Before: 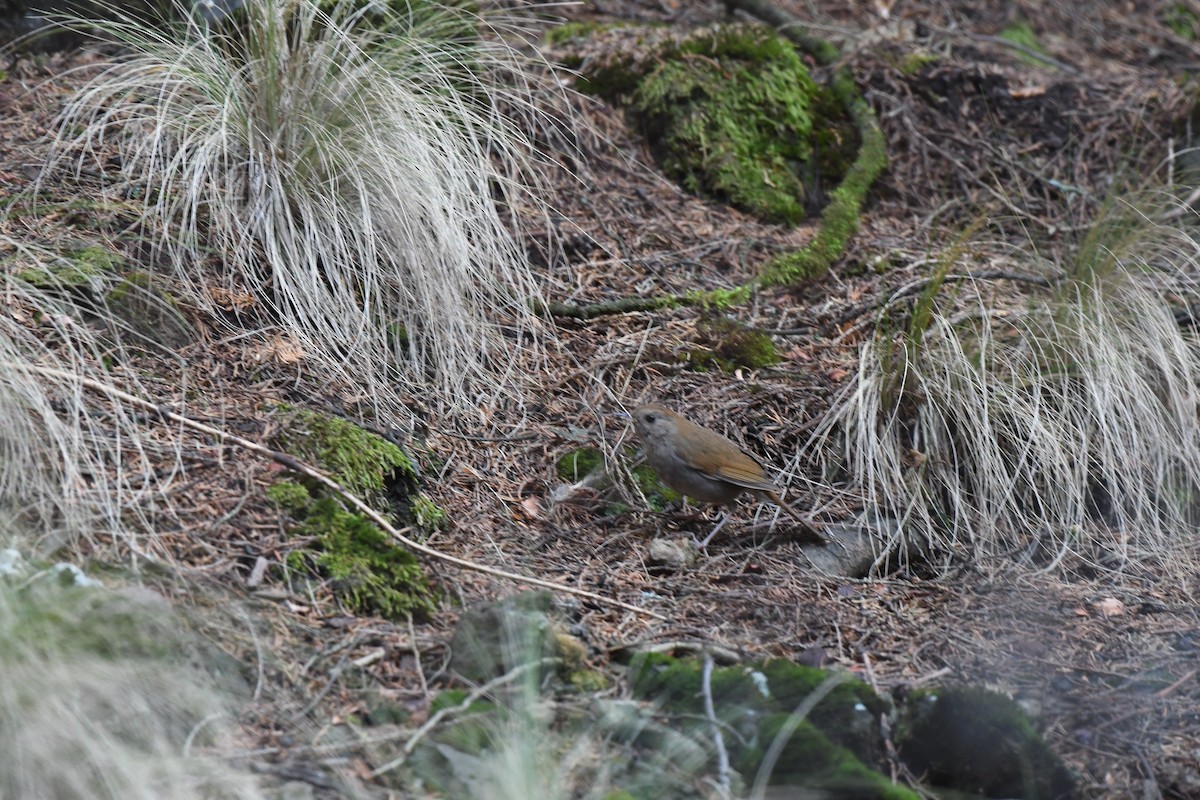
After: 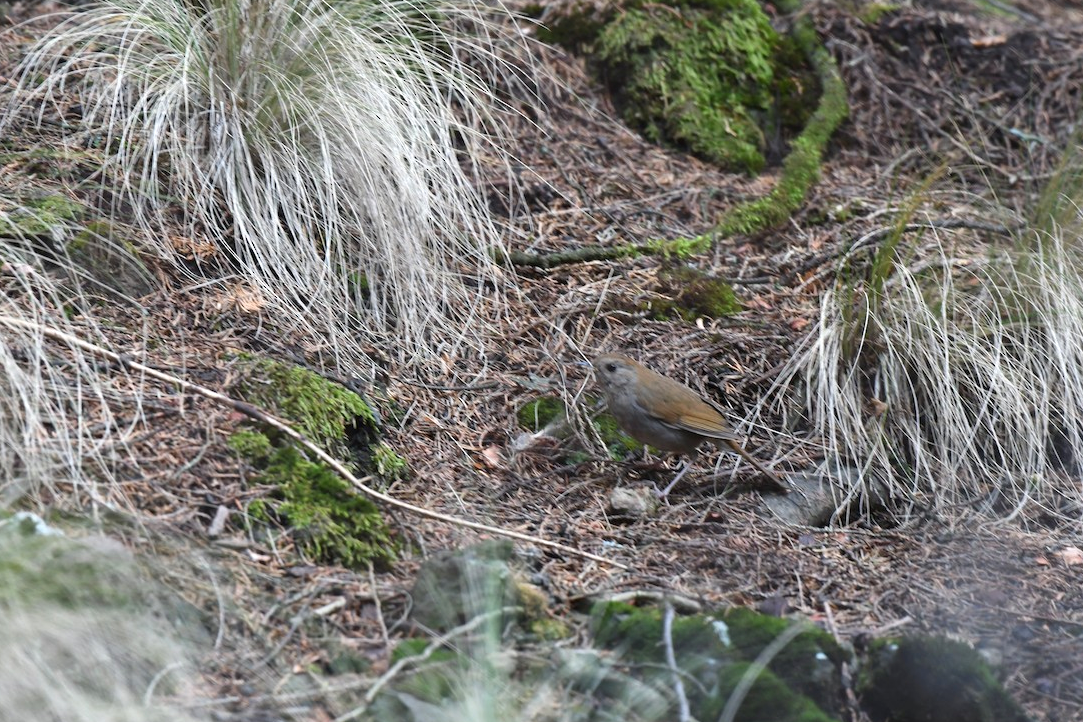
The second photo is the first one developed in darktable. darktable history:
exposure: exposure 0.15 EV
crop: left 3.305%, top 6.436%, right 6.389%, bottom 3.258%
